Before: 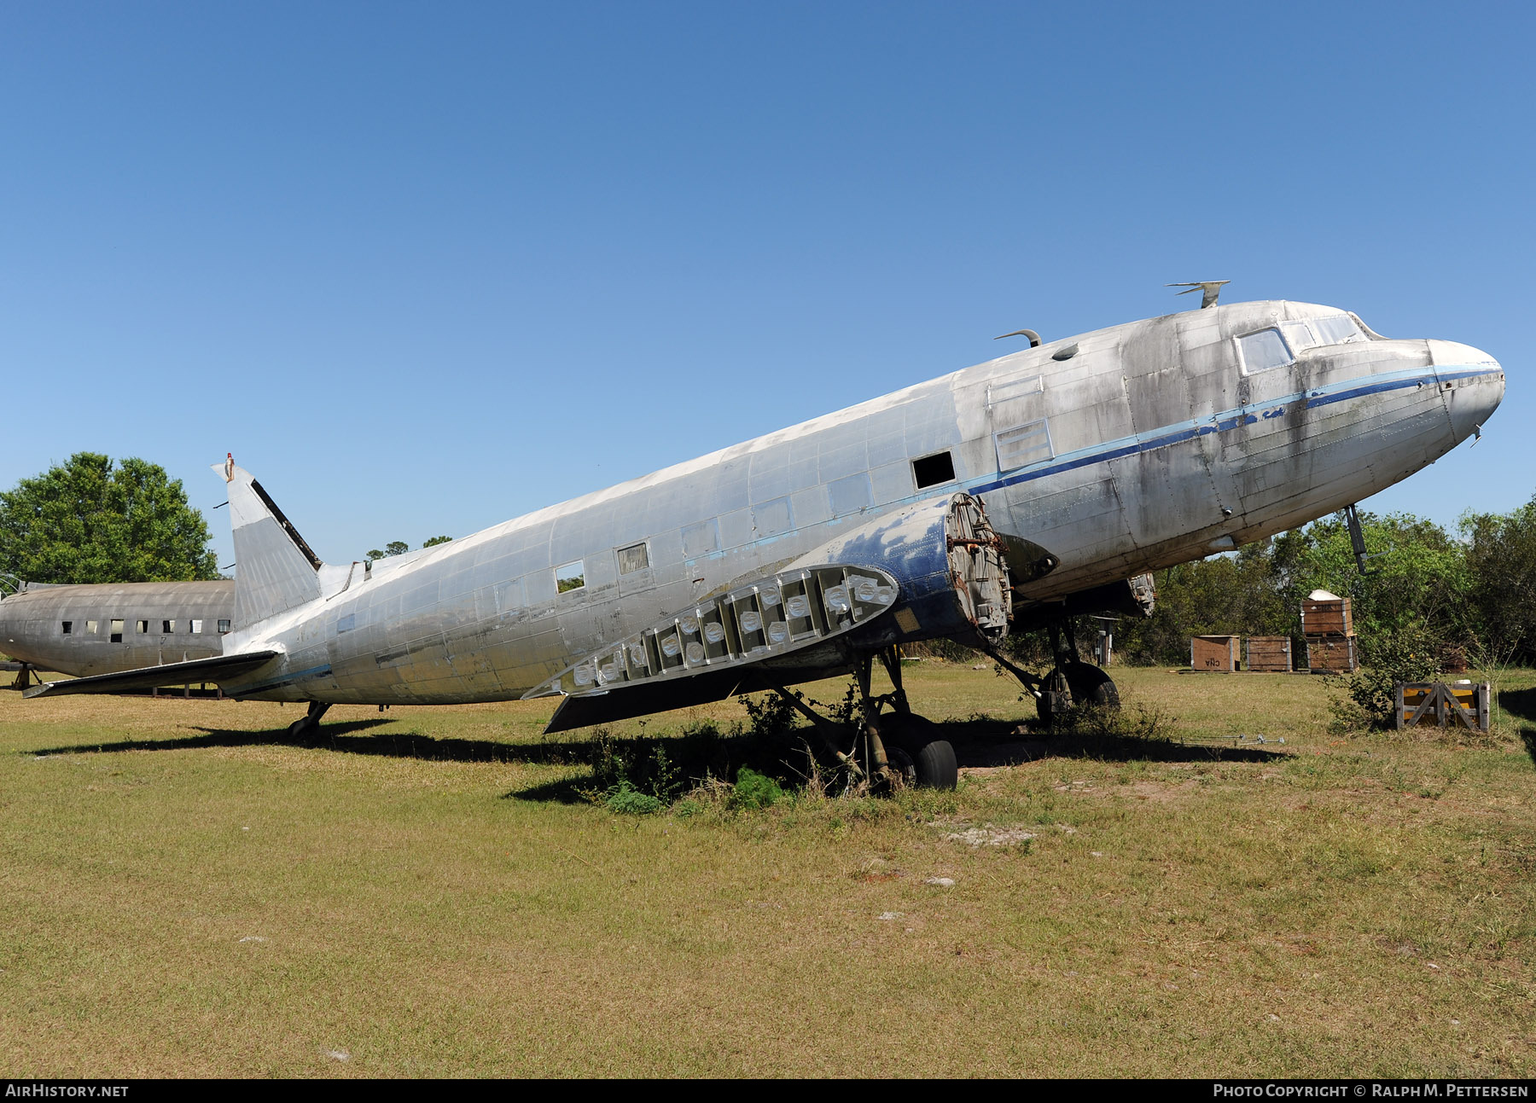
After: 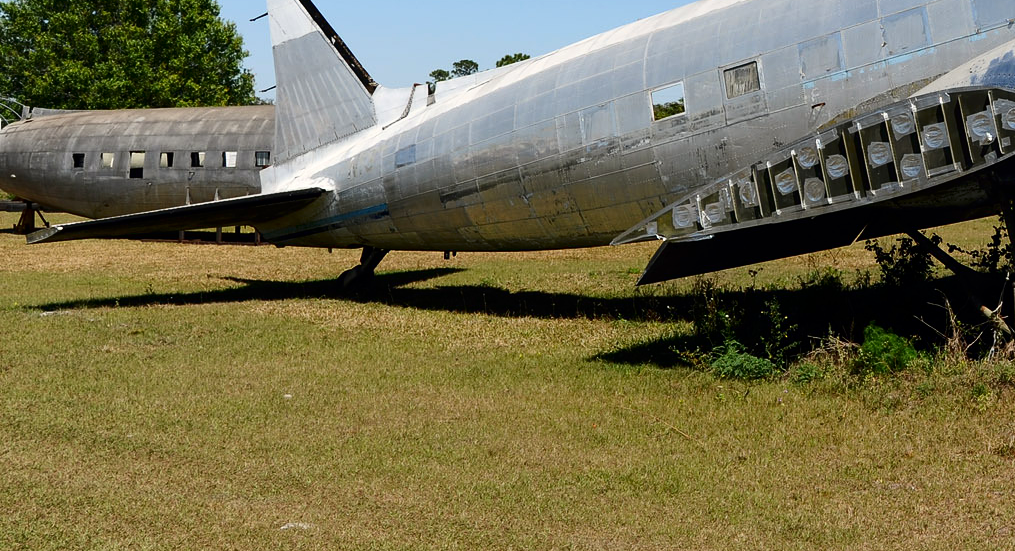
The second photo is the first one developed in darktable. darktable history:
crop: top 44.483%, right 43.593%, bottom 12.892%
contrast brightness saturation: contrast 0.2, brightness -0.11, saturation 0.1
